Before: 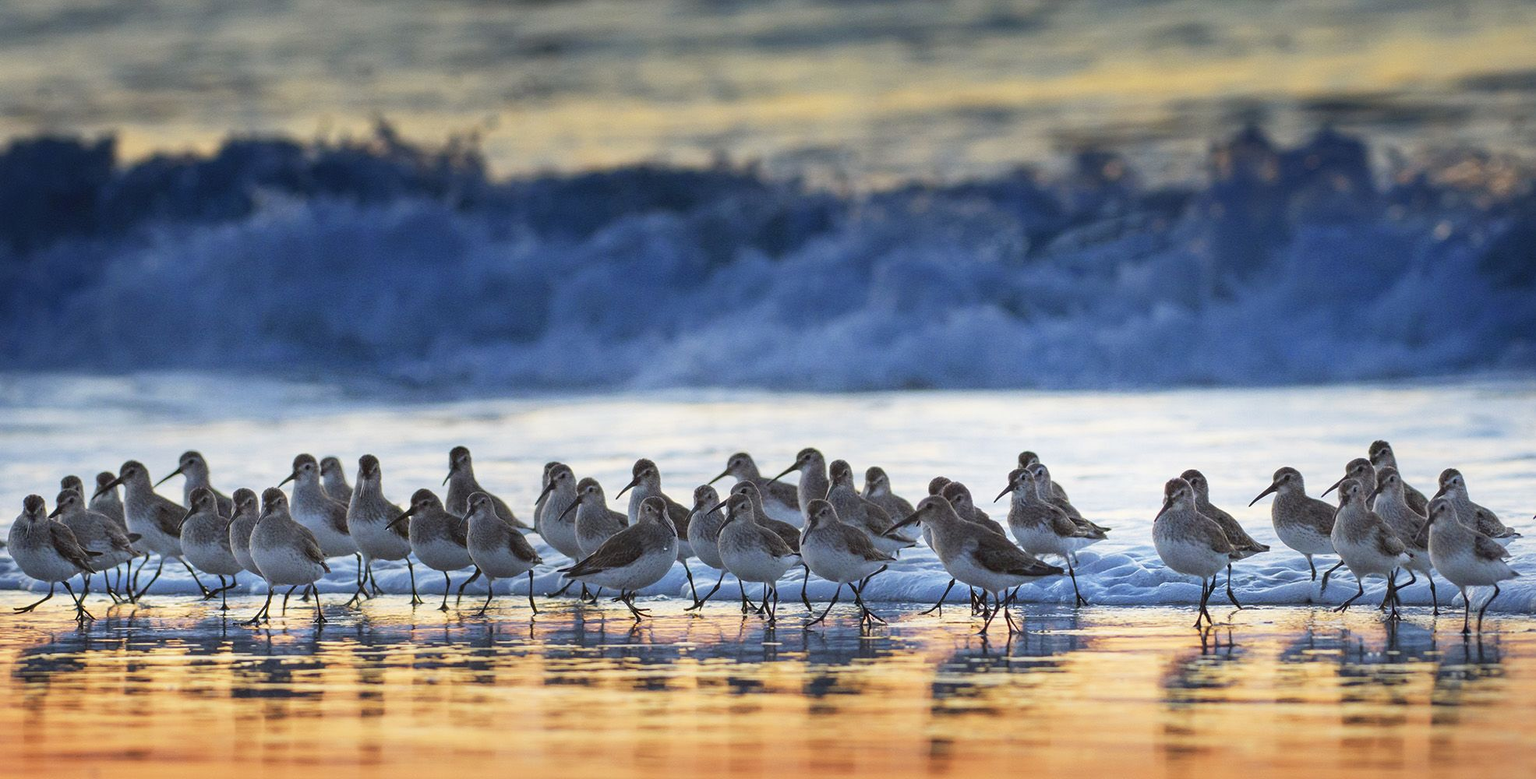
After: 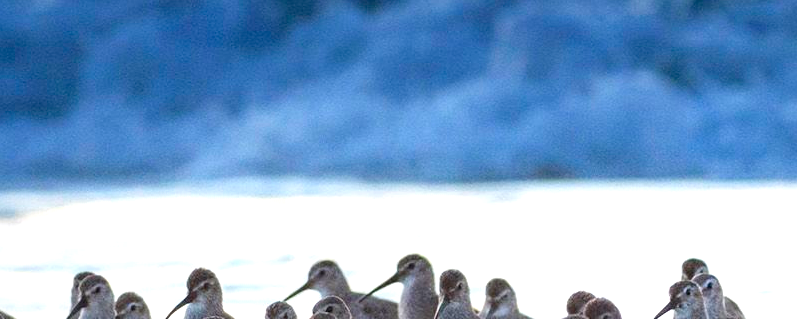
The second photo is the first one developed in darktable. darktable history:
exposure: black level correction 0, exposure 0.7 EV, compensate exposure bias true, compensate highlight preservation false
crop: left 31.751%, top 32.172%, right 27.8%, bottom 35.83%
